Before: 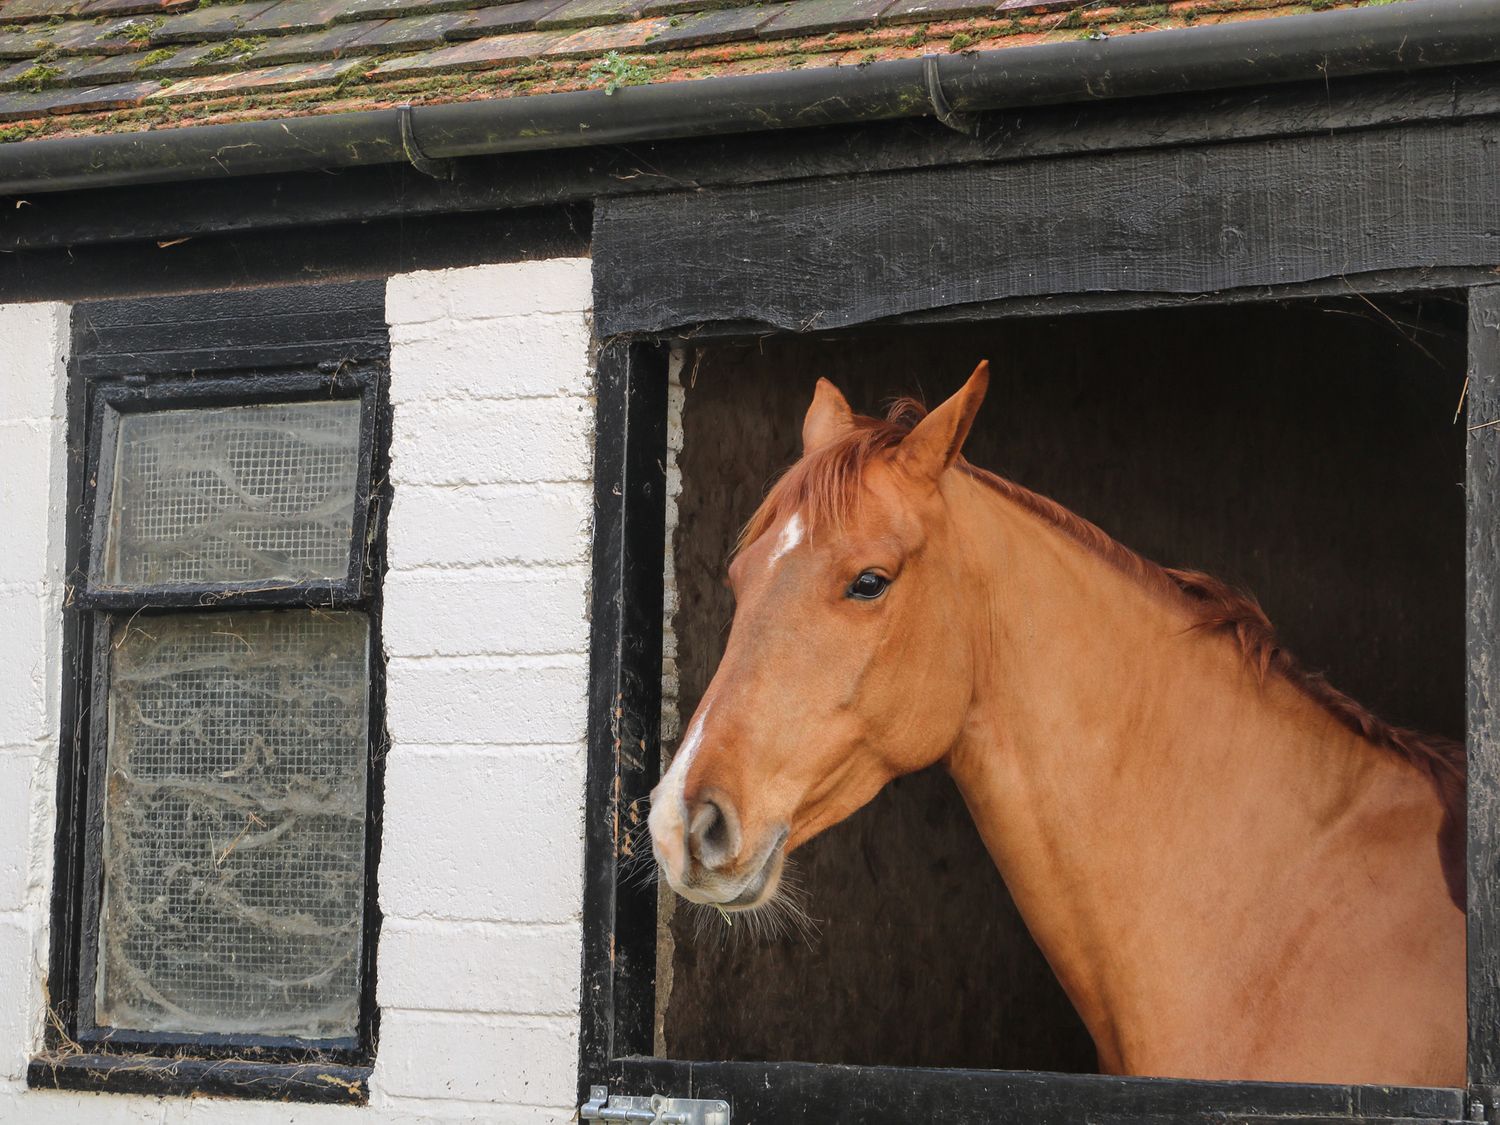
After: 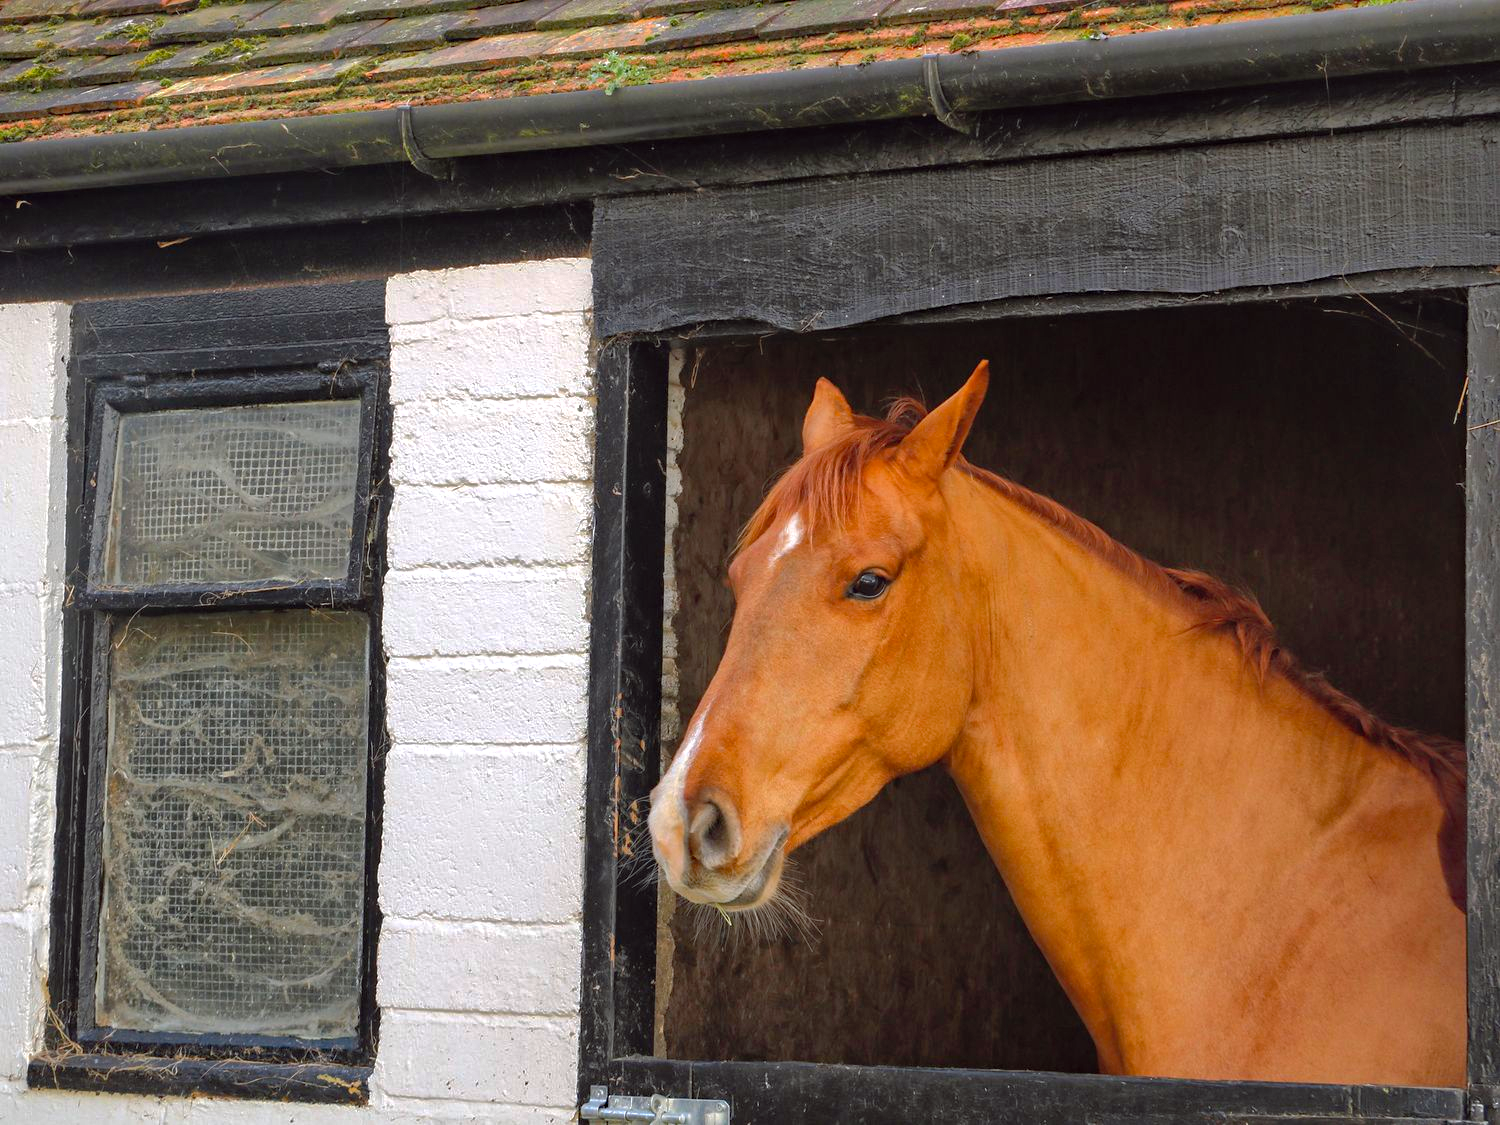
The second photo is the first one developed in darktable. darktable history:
color balance: lift [1, 1.001, 0.999, 1.001], gamma [1, 1.004, 1.007, 0.993], gain [1, 0.991, 0.987, 1.013], contrast 7.5%, contrast fulcrum 10%, output saturation 115%
haze removal: compatibility mode true, adaptive false
shadows and highlights: on, module defaults
